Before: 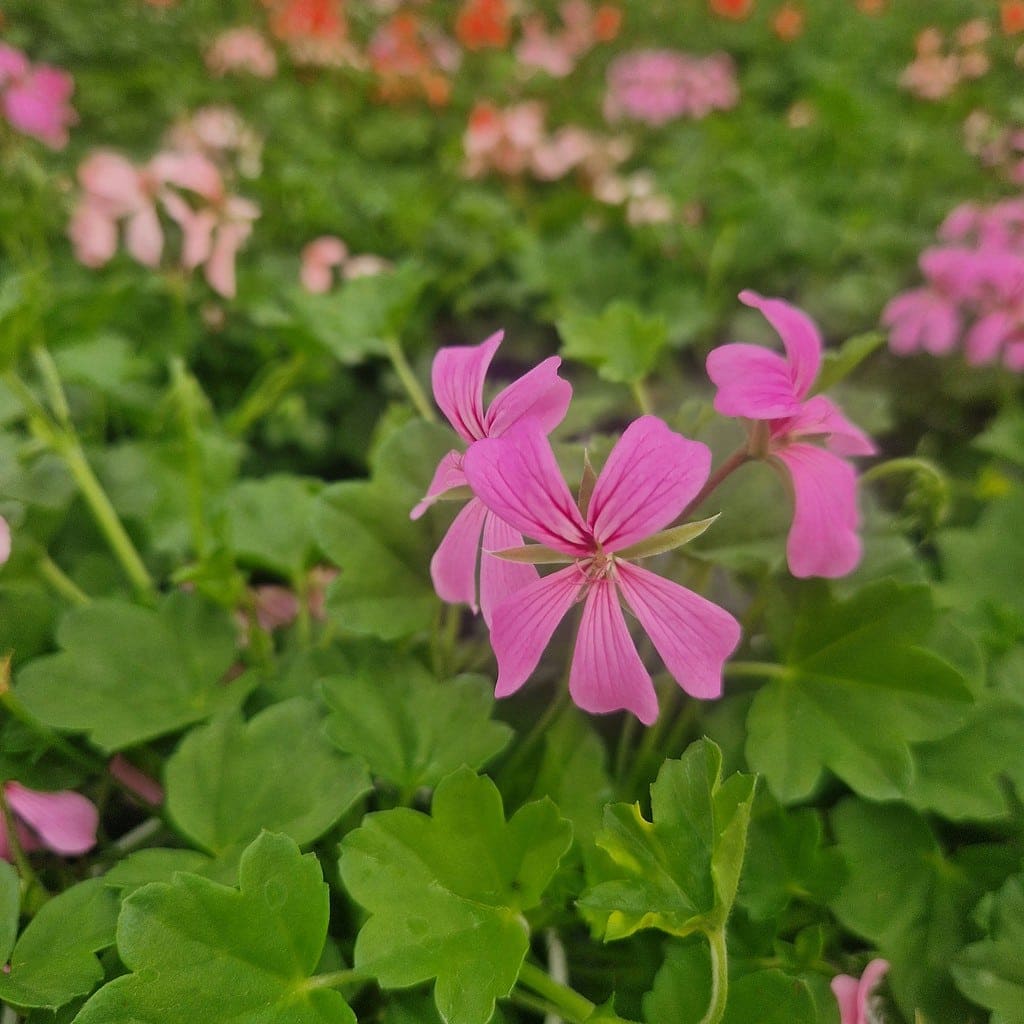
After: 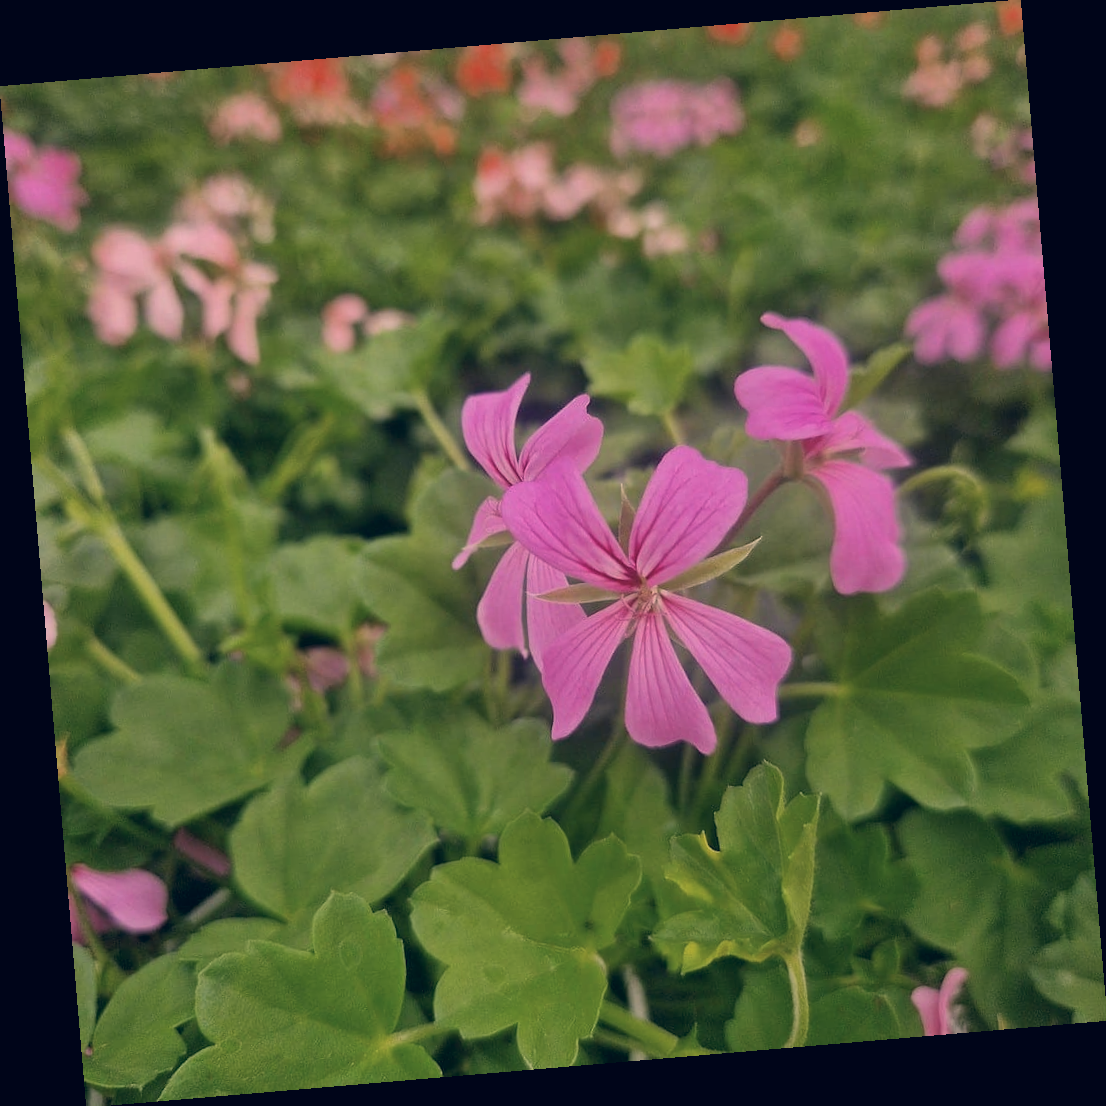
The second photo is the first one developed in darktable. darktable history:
color correction: highlights a* 14.46, highlights b* 5.85, shadows a* -5.53, shadows b* -15.24, saturation 0.85
rotate and perspective: rotation -4.86°, automatic cropping off
